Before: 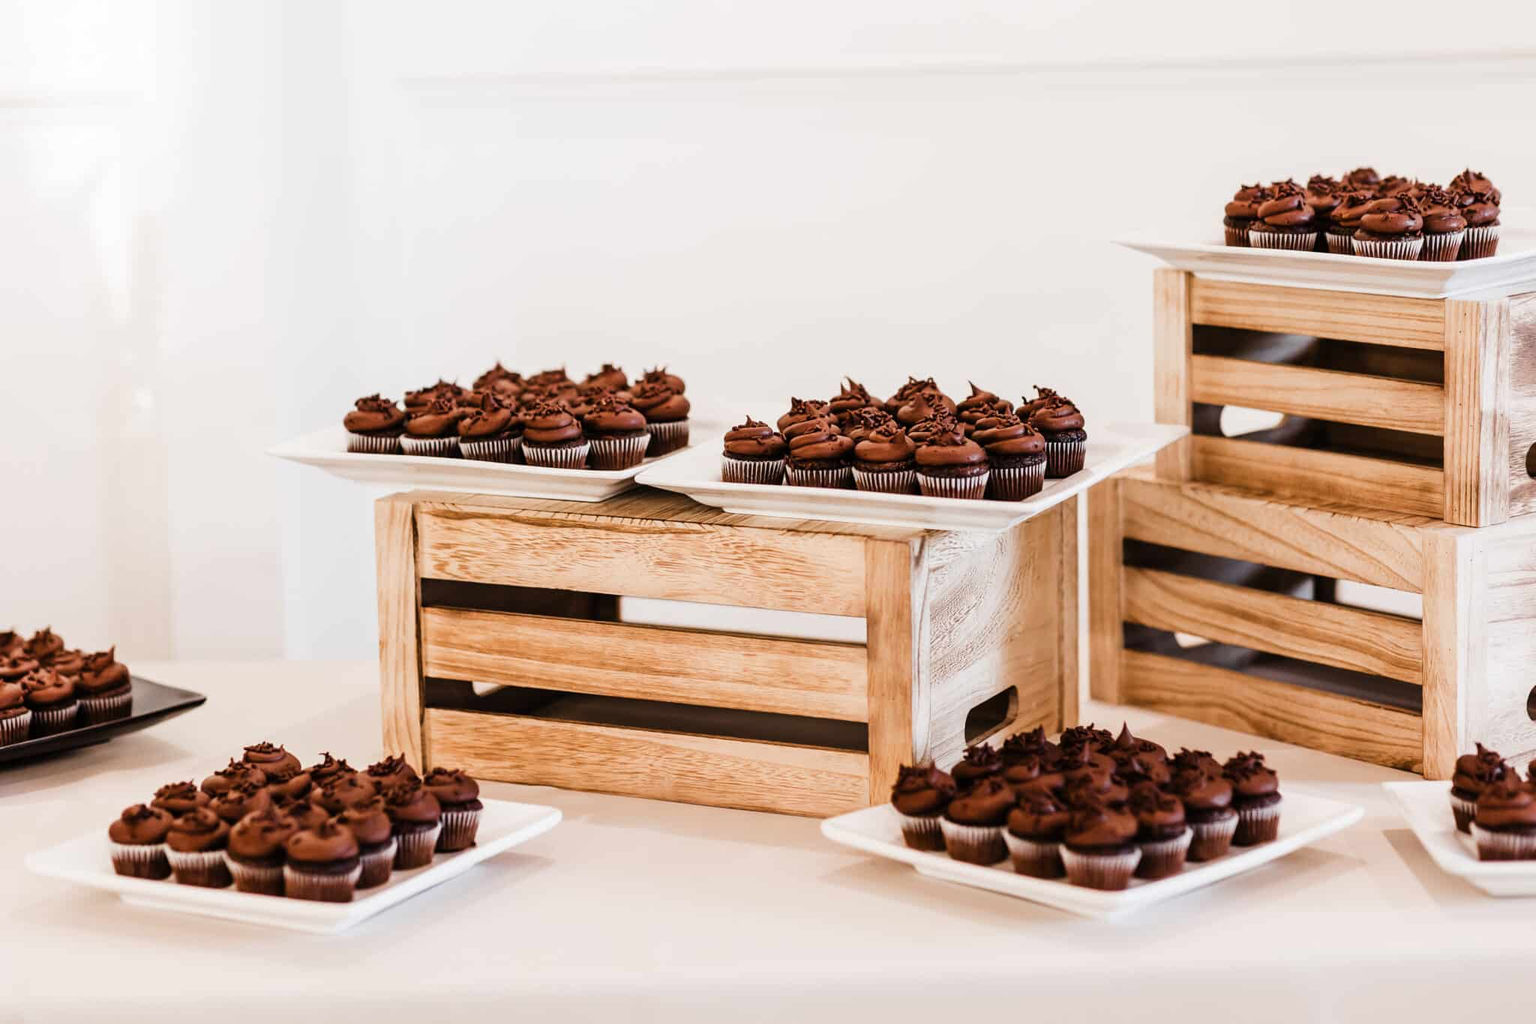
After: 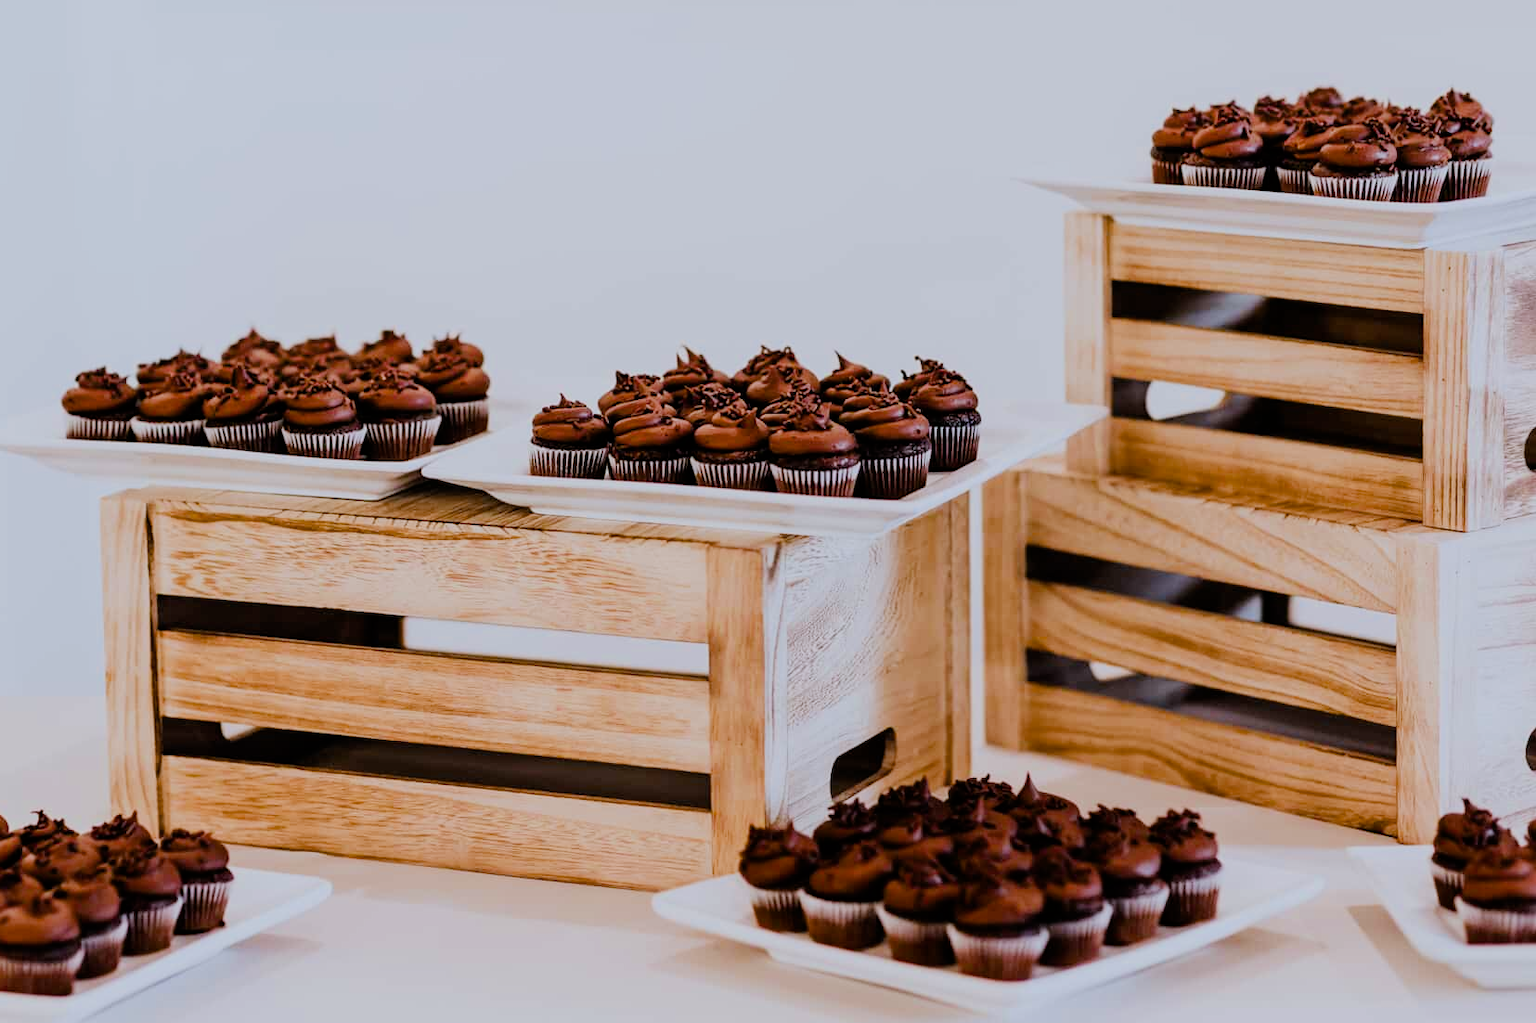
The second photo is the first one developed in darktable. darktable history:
filmic rgb: black relative exposure -7.65 EV, white relative exposure 4.56 EV, hardness 3.61
color balance rgb: linear chroma grading › shadows -8%, linear chroma grading › global chroma 10%, perceptual saturation grading › global saturation 2%, perceptual saturation grading › highlights -2%, perceptual saturation grading › mid-tones 4%, perceptual saturation grading › shadows 8%, perceptual brilliance grading › global brilliance 2%, perceptual brilliance grading › highlights -4%, global vibrance 16%, saturation formula JzAzBz (2021)
white balance: red 0.954, blue 1.079
crop: left 19.159%, top 9.58%, bottom 9.58%
